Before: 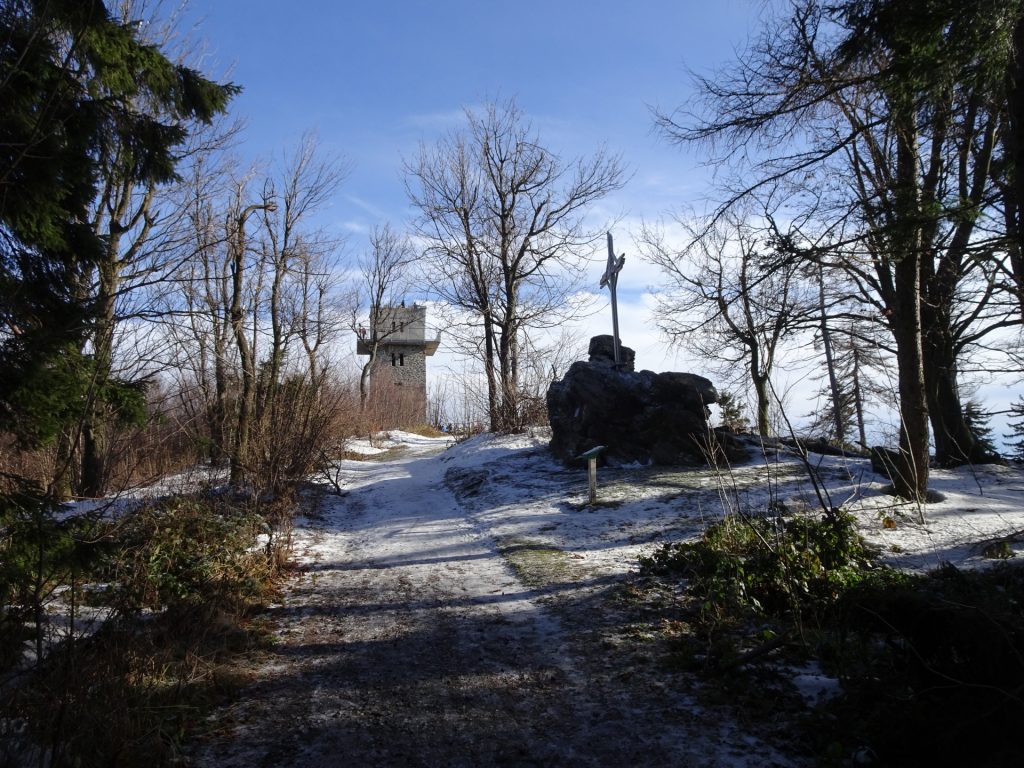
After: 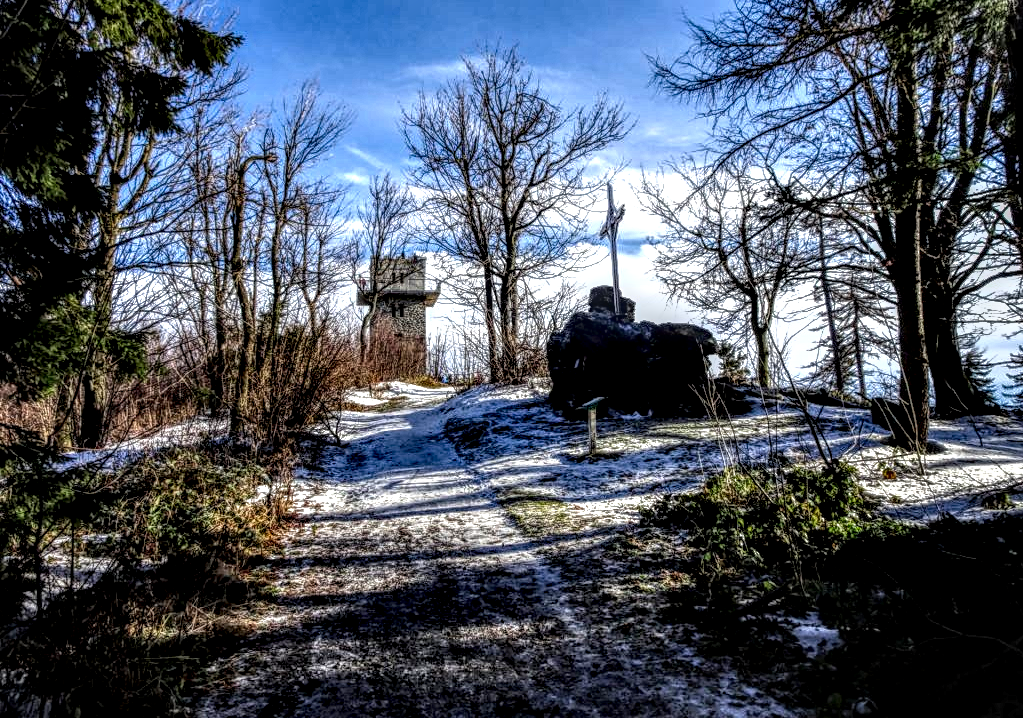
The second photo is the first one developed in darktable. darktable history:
local contrast: highlights 3%, shadows 7%, detail 298%, midtone range 0.302
color correction: highlights b* 0.032, saturation 1.28
crop and rotate: top 6.402%
contrast equalizer: octaves 7, y [[0.6 ×6], [0.55 ×6], [0 ×6], [0 ×6], [0 ×6]]
